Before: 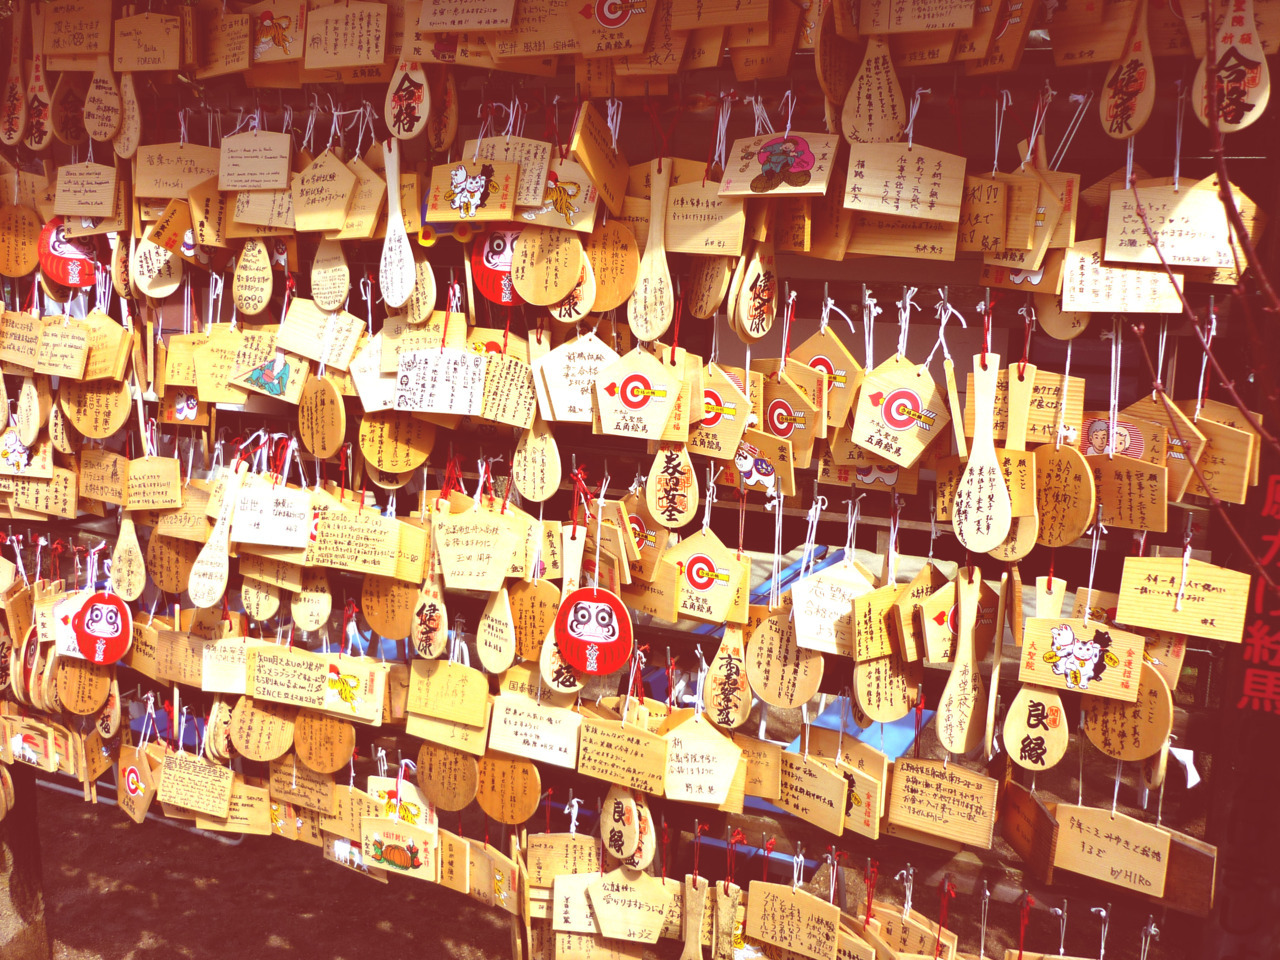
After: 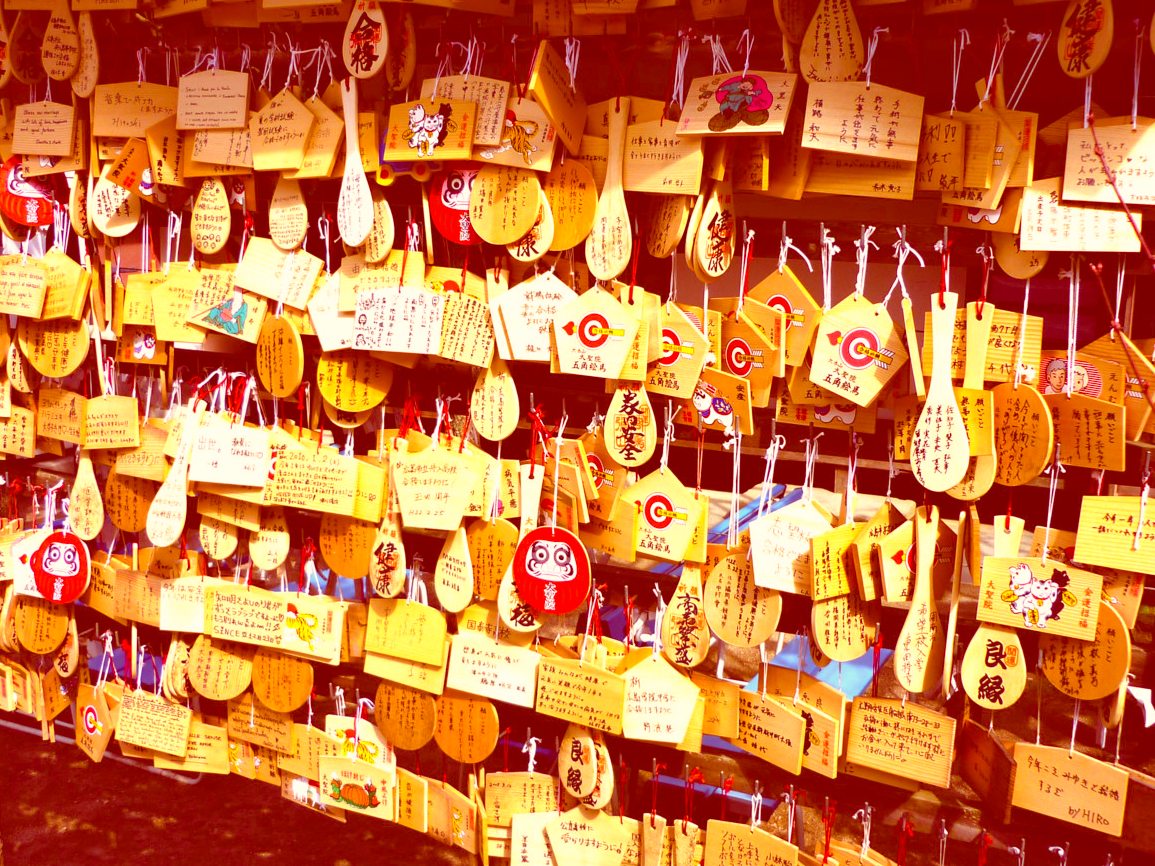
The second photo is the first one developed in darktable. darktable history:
color balance: output saturation 120%
crop: left 3.305%, top 6.436%, right 6.389%, bottom 3.258%
tone equalizer: on, module defaults
color balance rgb: perceptual saturation grading › global saturation 20%, perceptual saturation grading › highlights -25%, perceptual saturation grading › shadows 25%
white balance: red 1.127, blue 0.943
